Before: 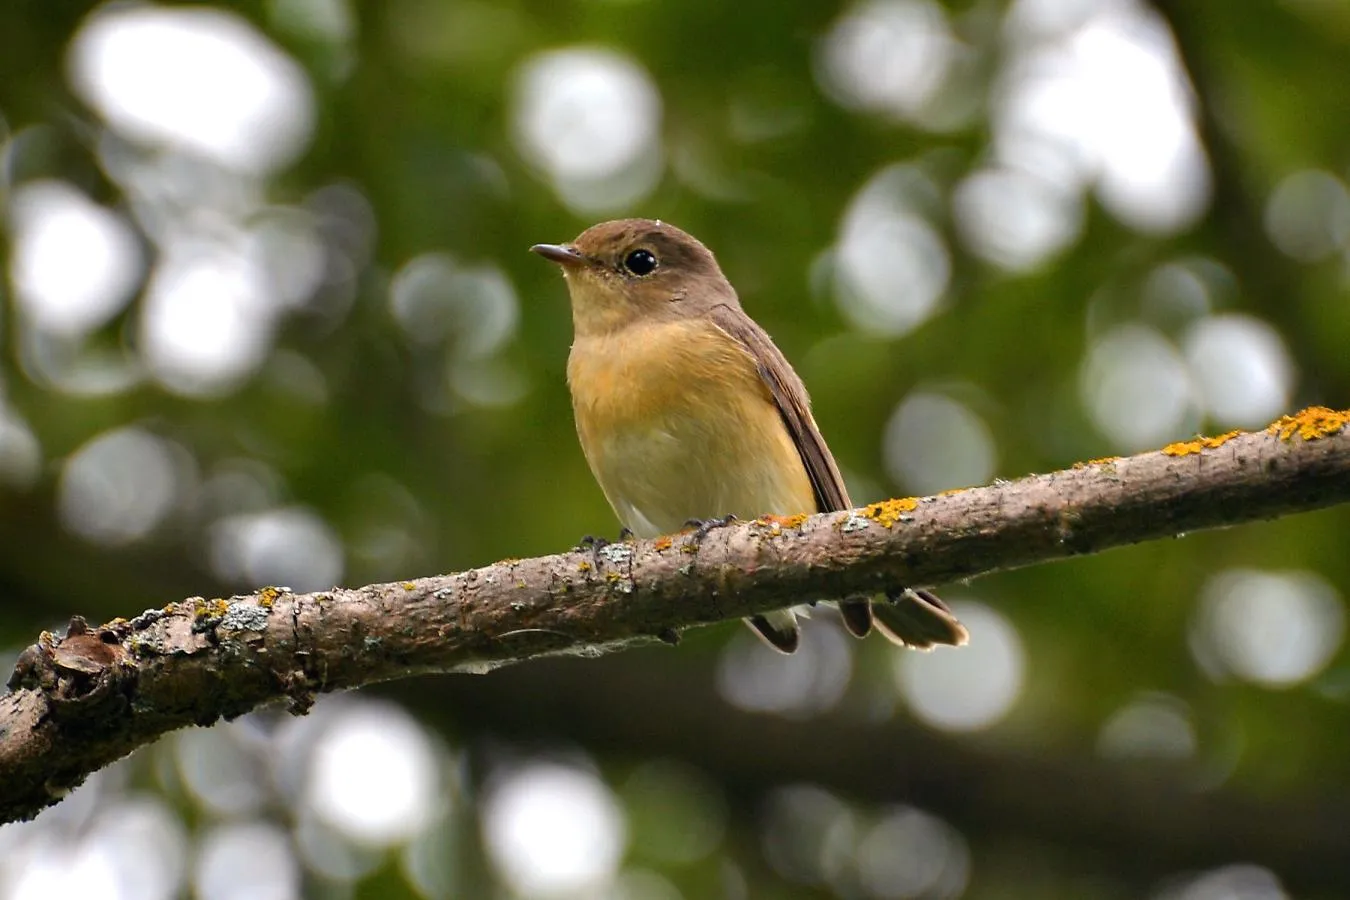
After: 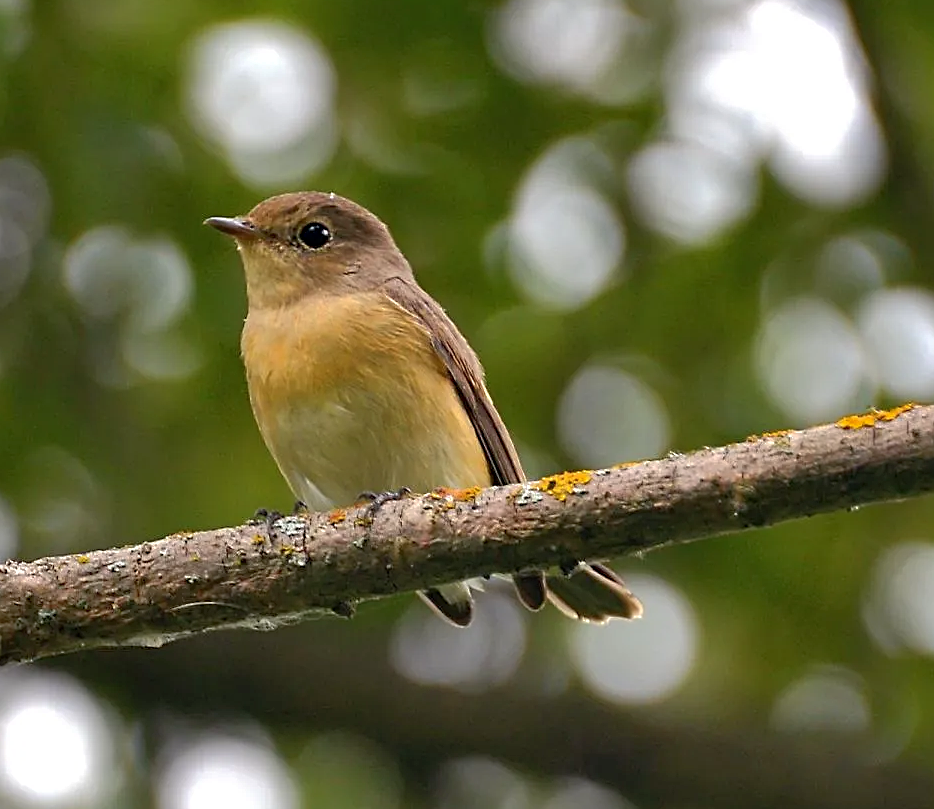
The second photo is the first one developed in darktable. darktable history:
shadows and highlights: on, module defaults
sharpen: on, module defaults
crop and rotate: left 24.158%, top 3.077%, right 6.649%, bottom 6.924%
contrast equalizer: y [[0.506, 0.531, 0.562, 0.606, 0.638, 0.669], [0.5 ×6], [0.5 ×6], [0 ×6], [0 ×6]], mix 0.169
